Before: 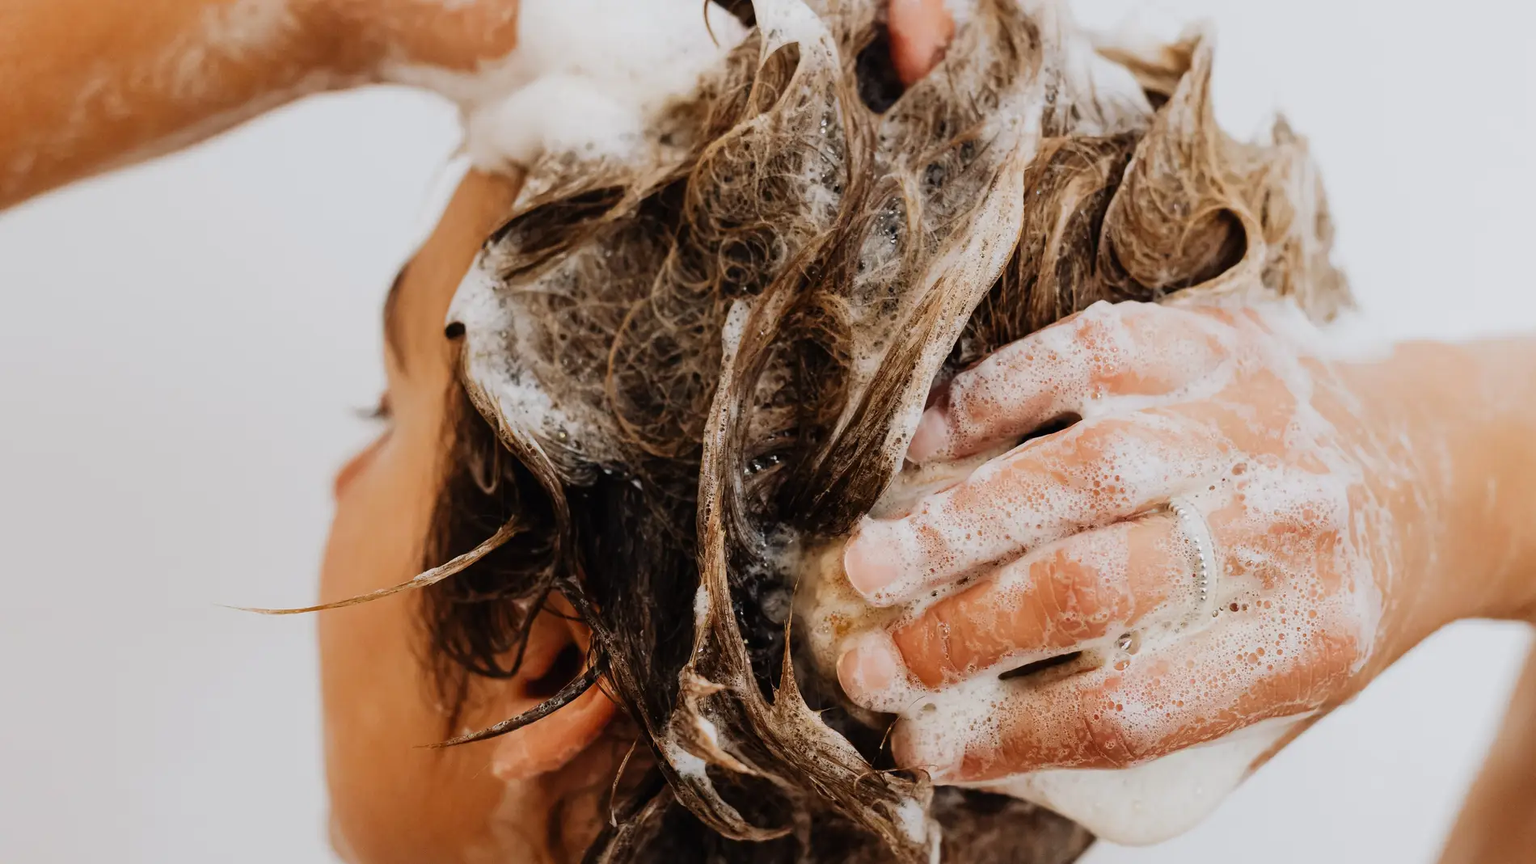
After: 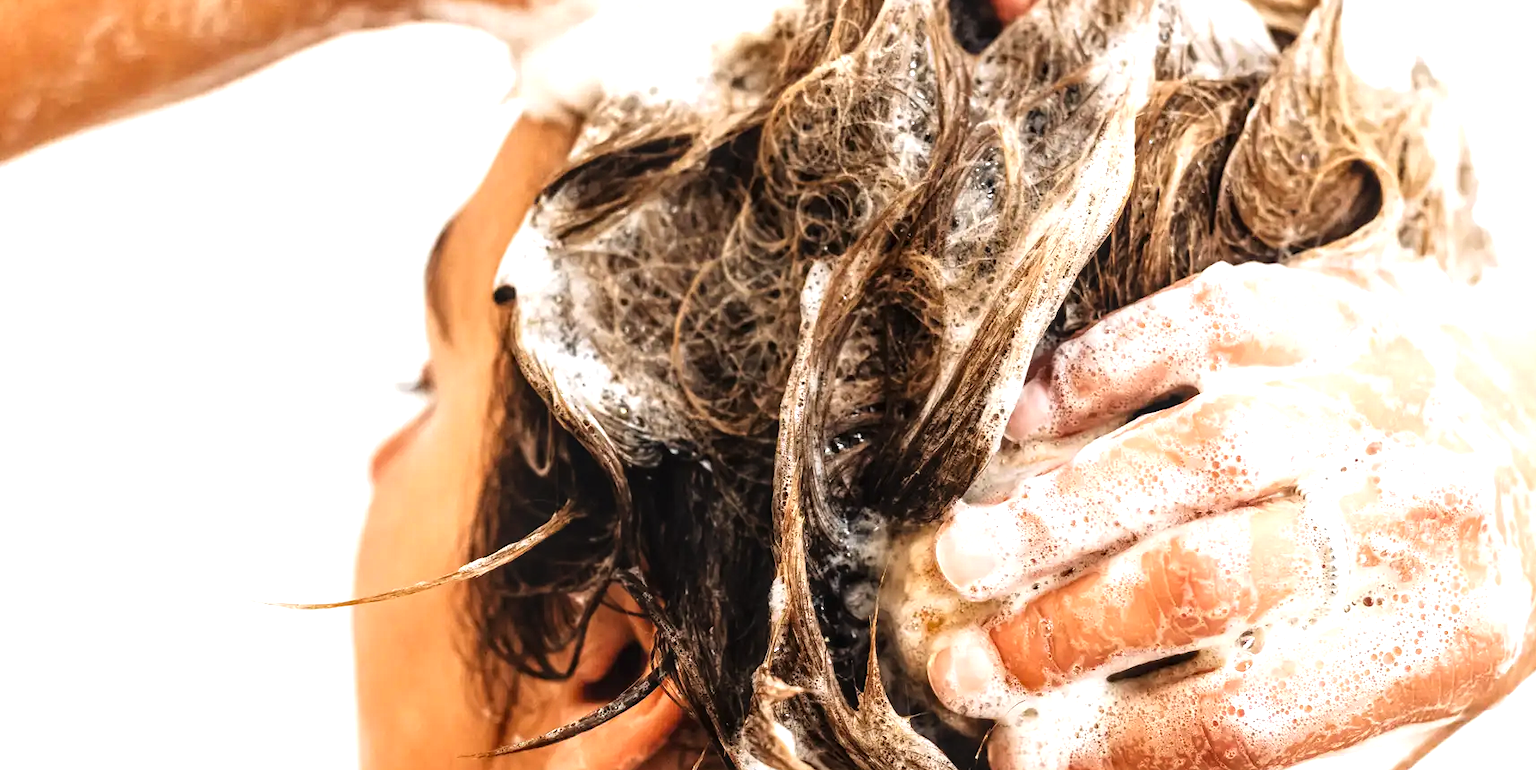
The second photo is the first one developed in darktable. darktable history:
tone equalizer: -8 EV -0.41 EV, -7 EV -0.417 EV, -6 EV -0.34 EV, -5 EV -0.26 EV, -3 EV 0.226 EV, -2 EV 0.338 EV, -1 EV 0.395 EV, +0 EV 0.417 EV
crop: top 7.539%, right 9.777%, bottom 11.997%
exposure: black level correction 0, exposure 0.703 EV, compensate highlight preservation false
local contrast: on, module defaults
